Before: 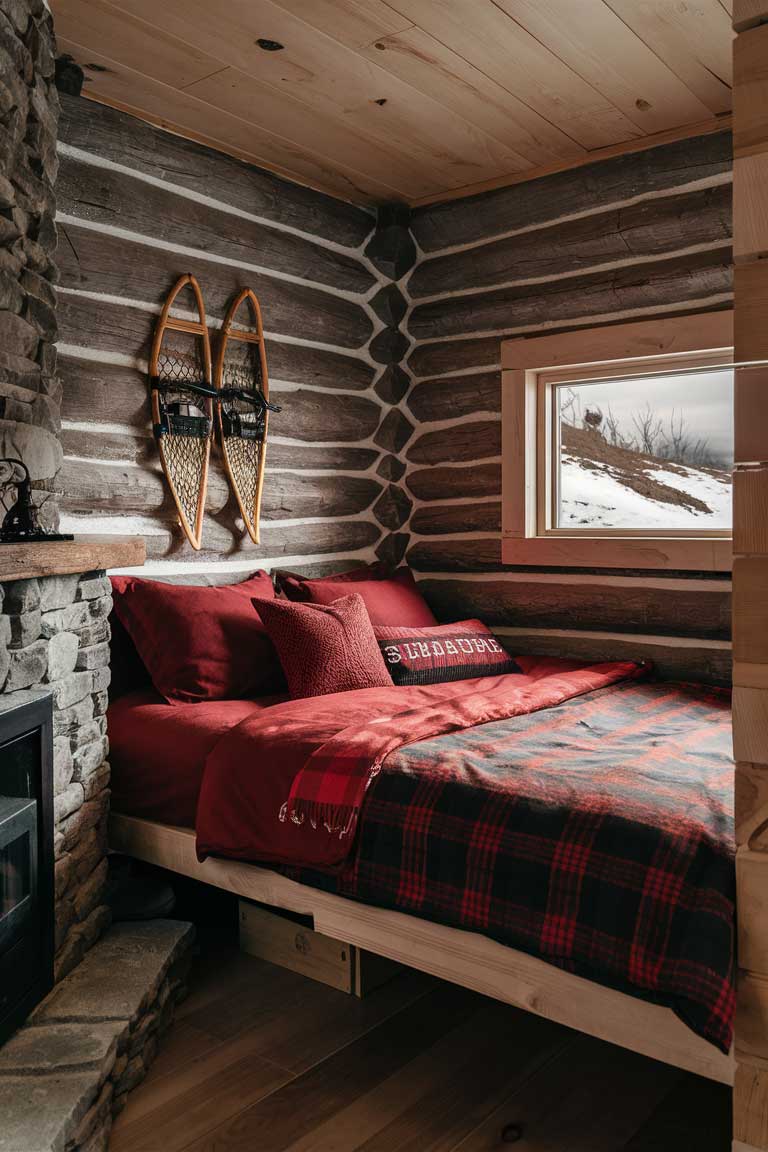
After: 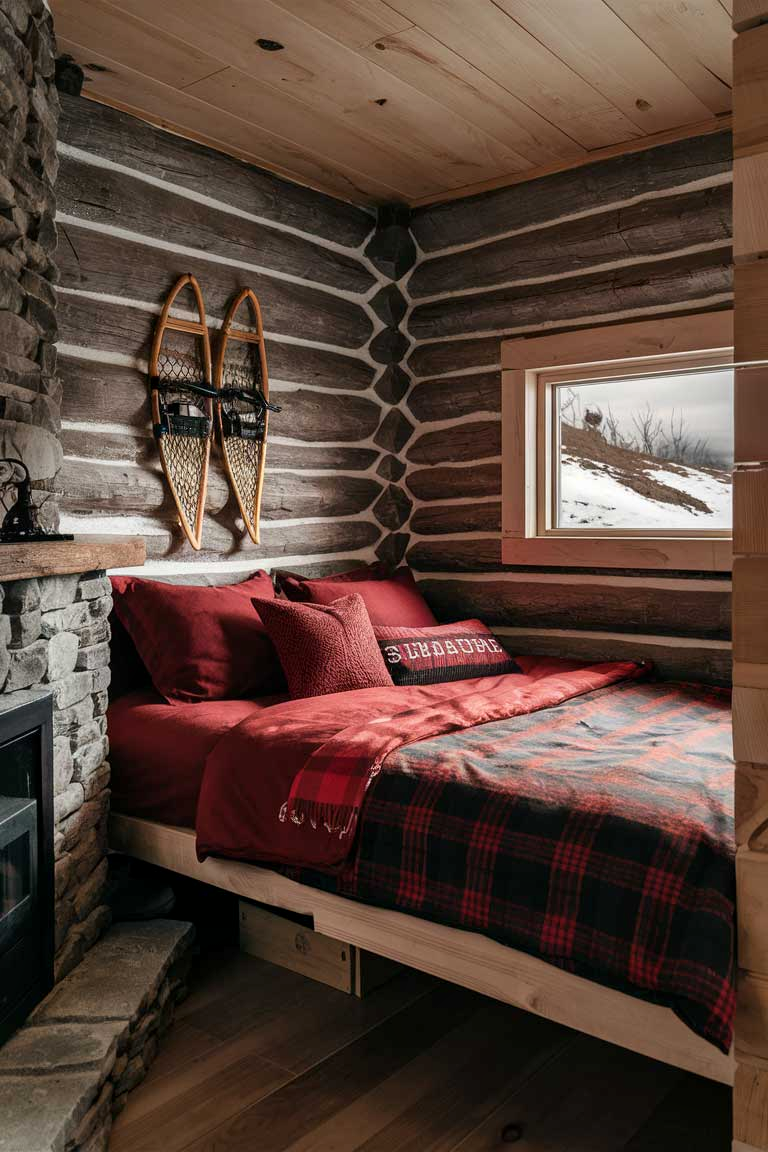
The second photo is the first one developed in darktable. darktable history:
color balance rgb: perceptual saturation grading › global saturation -0.146%, global vibrance 9.431%
local contrast: mode bilateral grid, contrast 19, coarseness 50, detail 120%, midtone range 0.2
